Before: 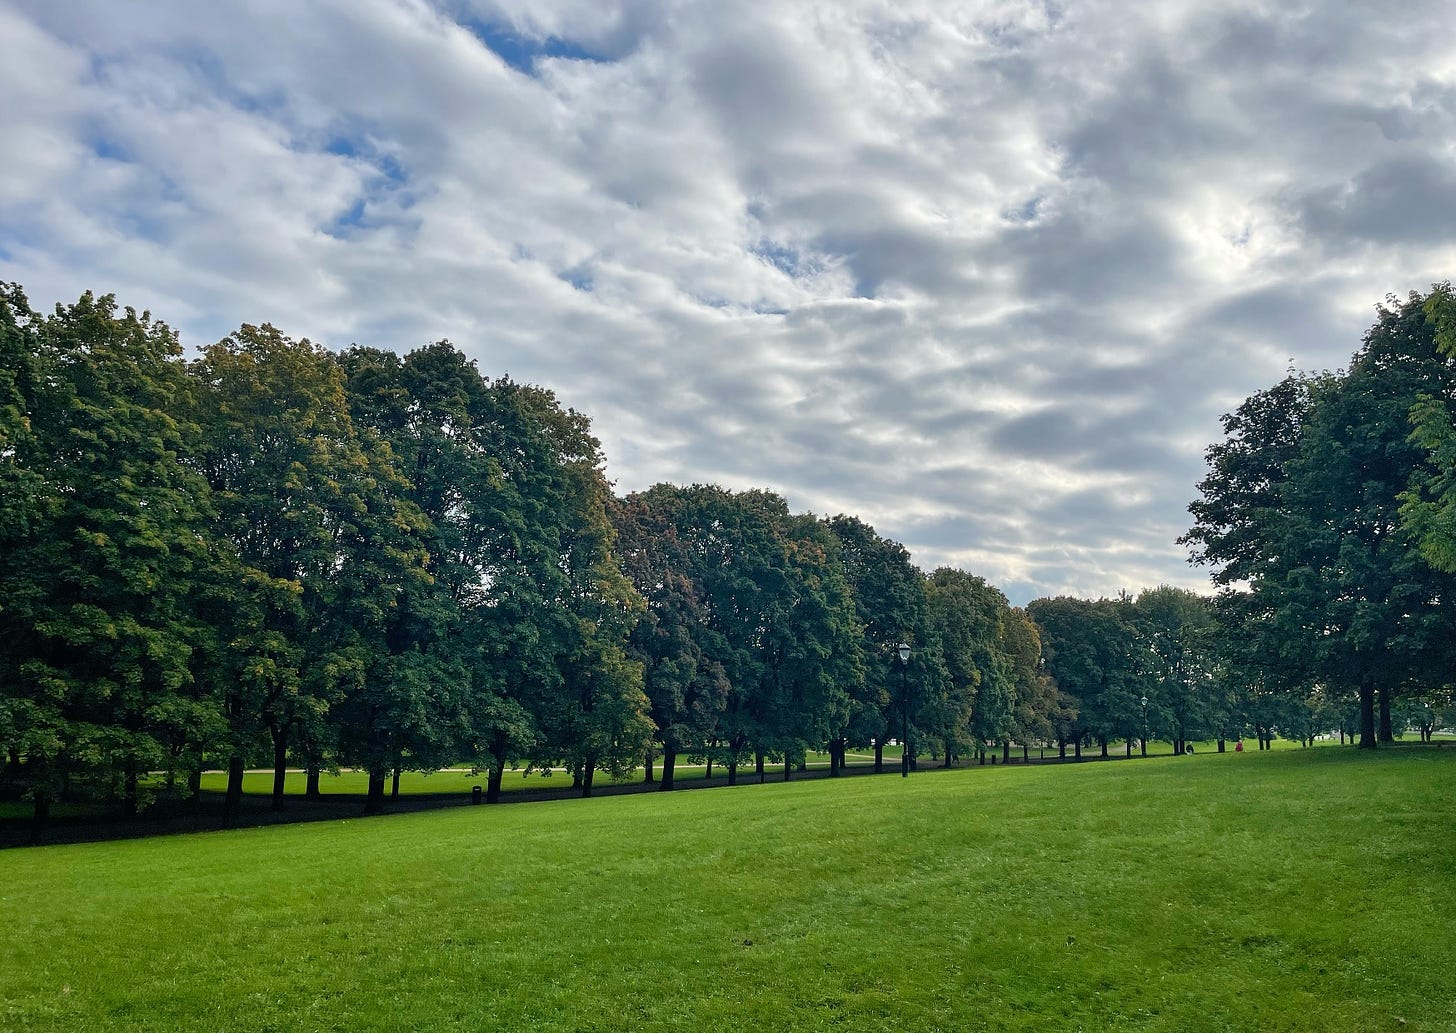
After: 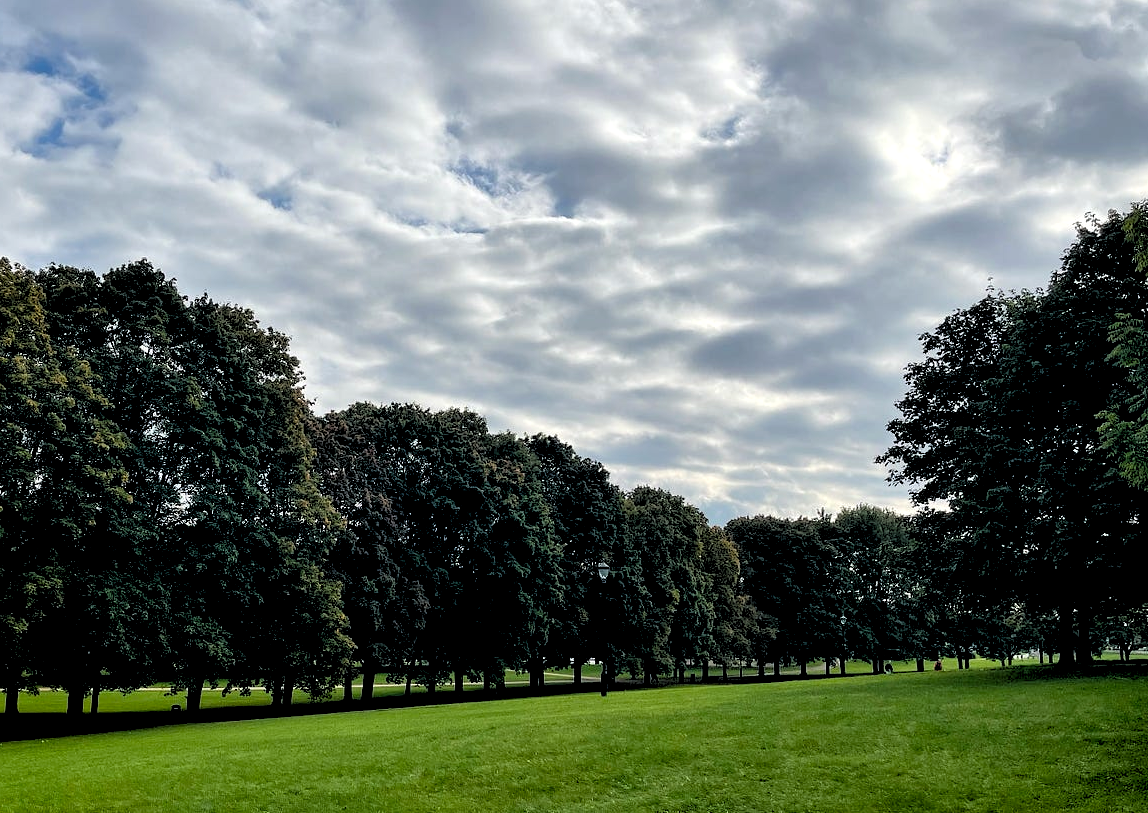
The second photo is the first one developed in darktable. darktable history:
exposure: black level correction 0.011, compensate highlight preservation false
rgb levels: levels [[0.034, 0.472, 0.904], [0, 0.5, 1], [0, 0.5, 1]]
crop and rotate: left 20.74%, top 7.912%, right 0.375%, bottom 13.378%
